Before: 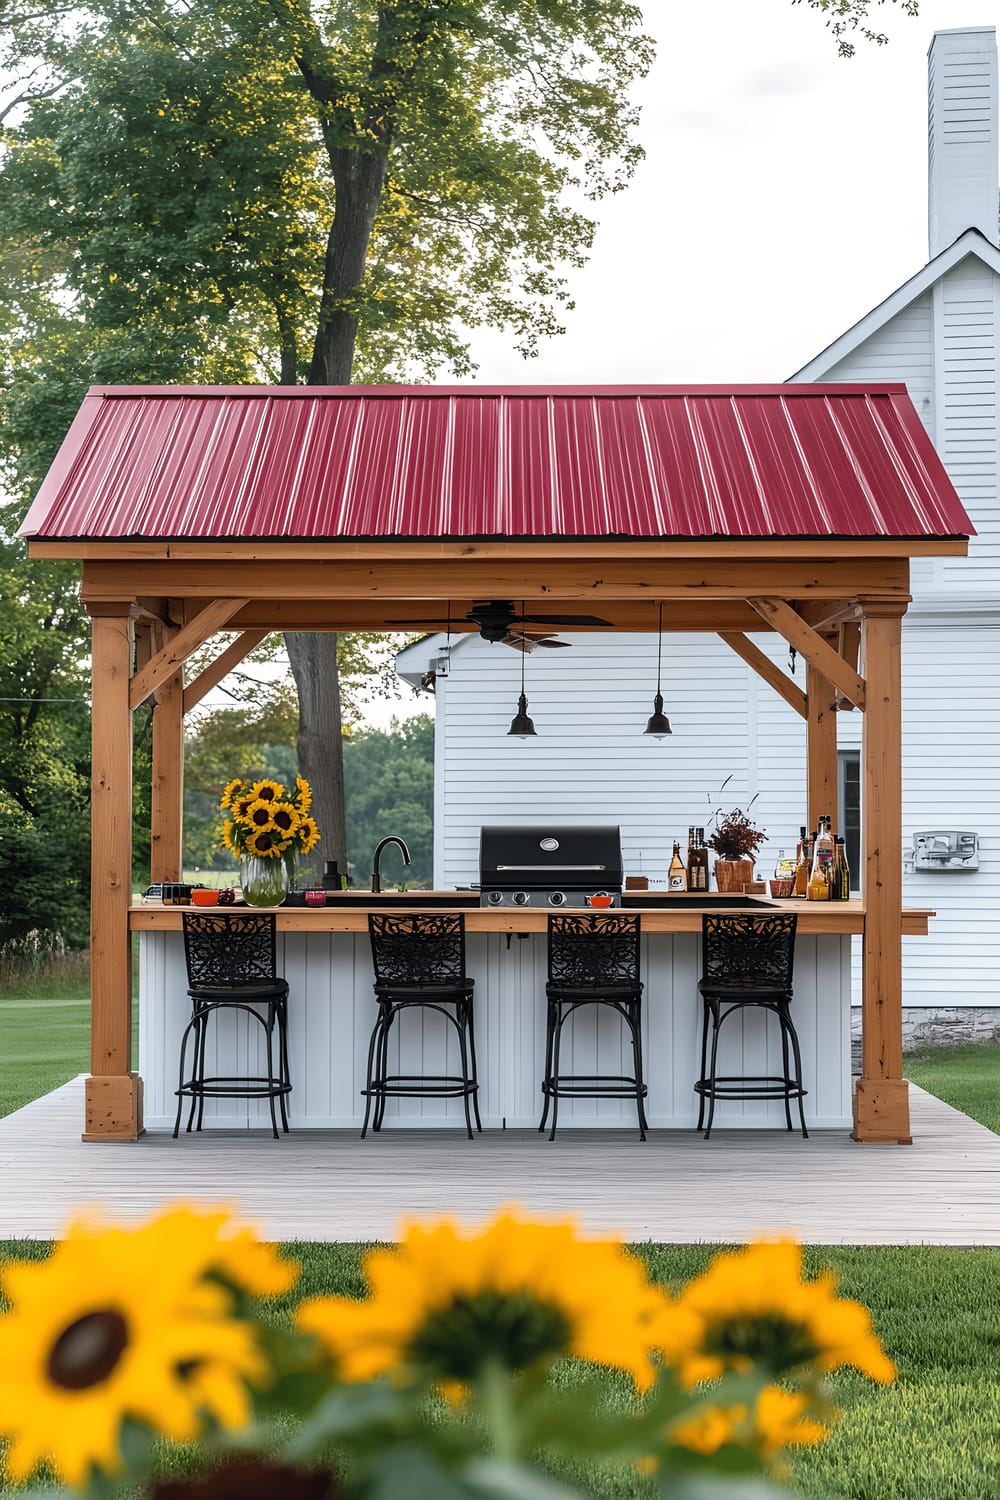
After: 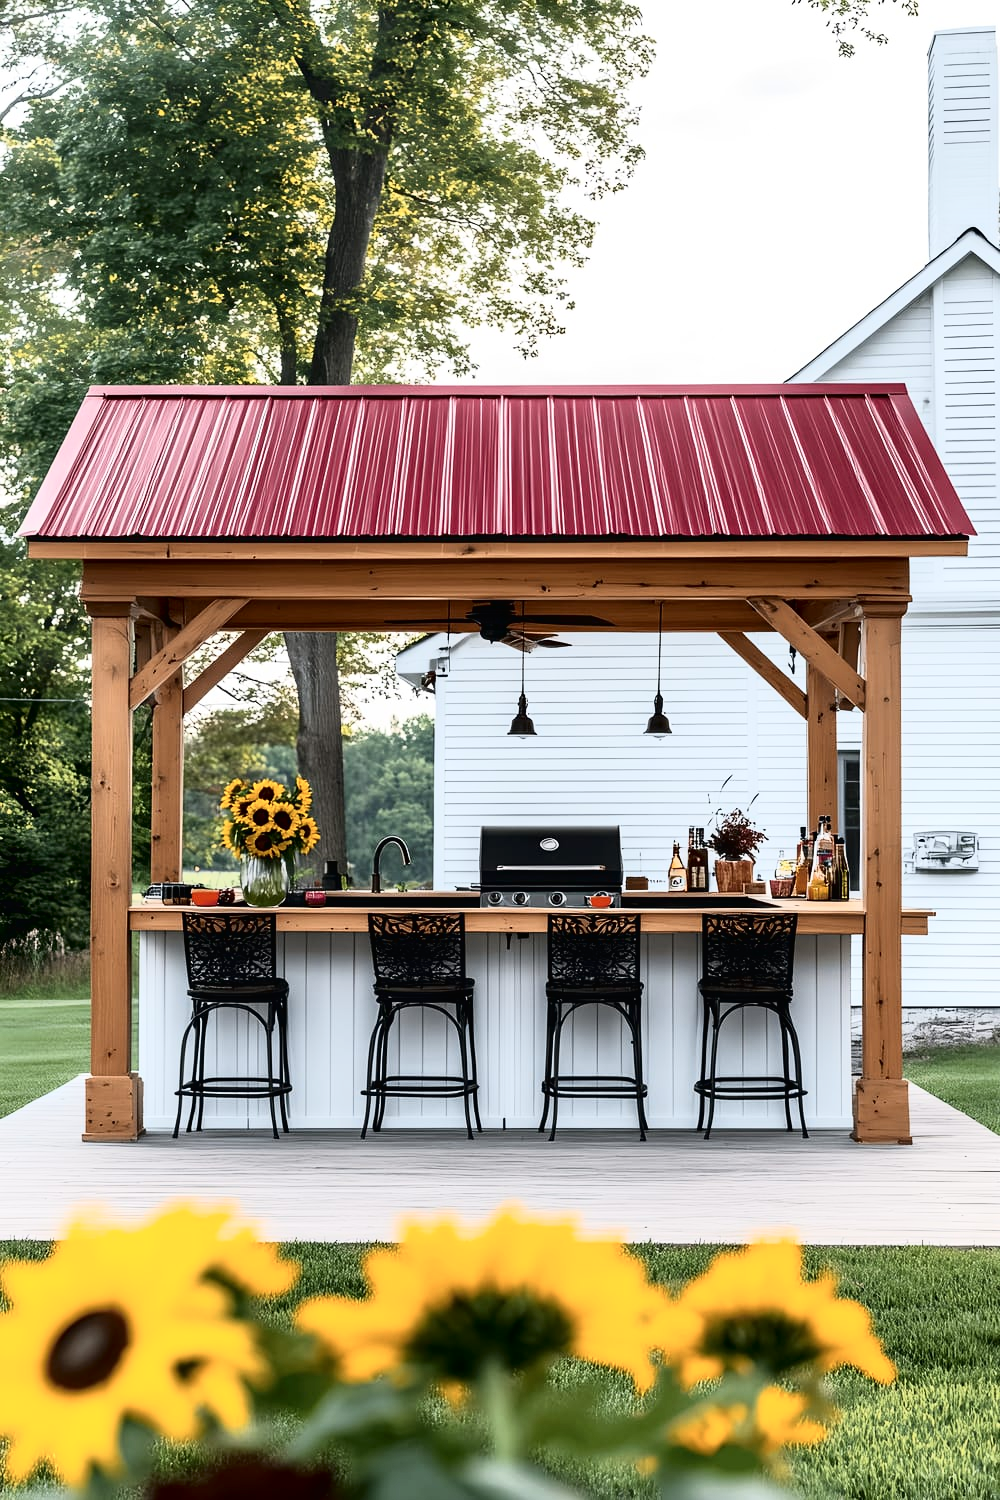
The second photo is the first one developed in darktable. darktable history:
tone curve: curves: ch0 [(0.016, 0.011) (0.084, 0.026) (0.469, 0.508) (0.721, 0.862) (1, 1)], color space Lab, independent channels, preserve colors none
